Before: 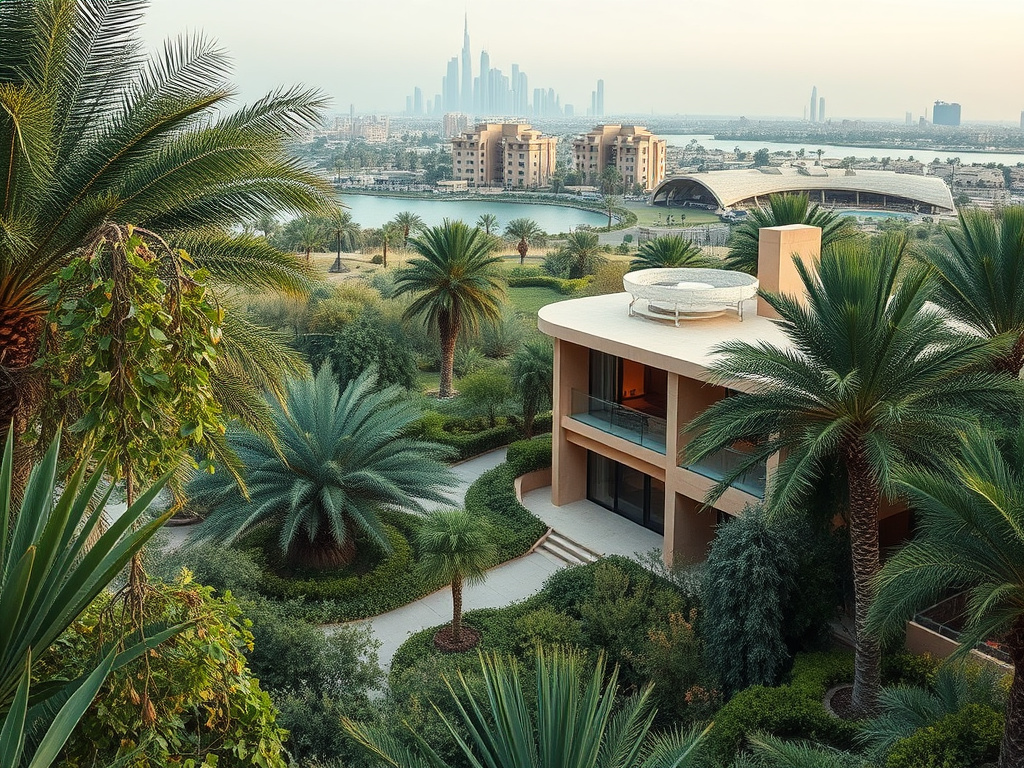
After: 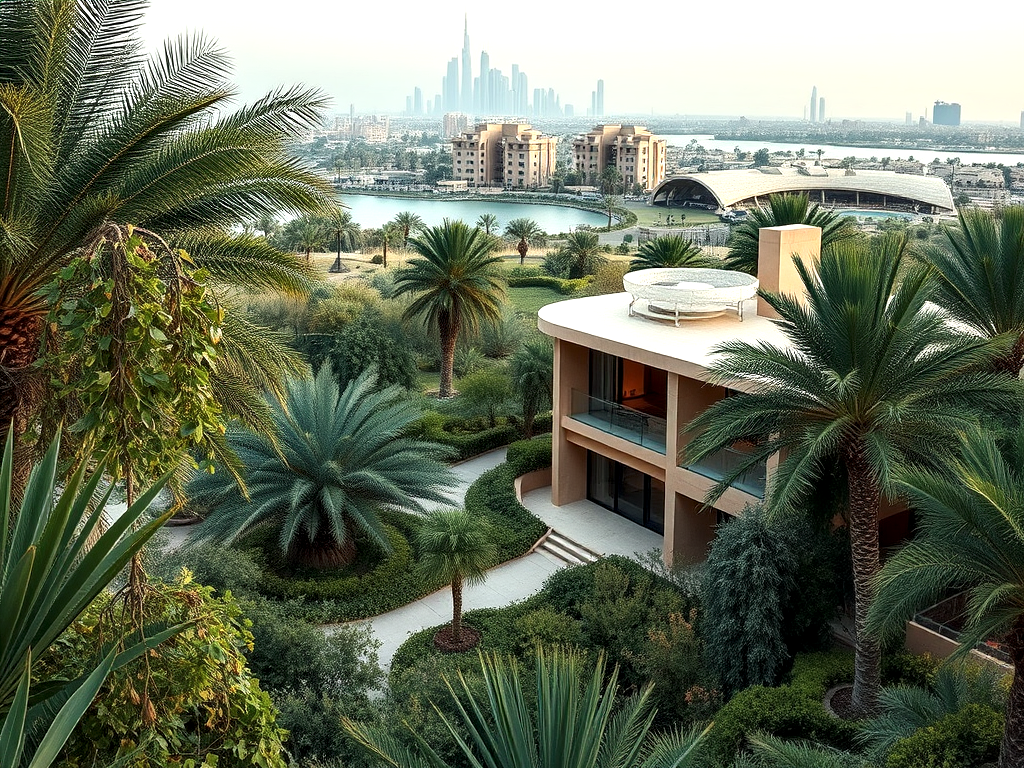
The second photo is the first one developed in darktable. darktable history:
tone equalizer: -8 EV -0.001 EV, -7 EV 0.001 EV, -6 EV -0.002 EV, -5 EV -0.003 EV, -4 EV -0.062 EV, -3 EV -0.222 EV, -2 EV -0.267 EV, -1 EV 0.105 EV, +0 EV 0.303 EV
contrast equalizer: y [[0.546, 0.552, 0.554, 0.554, 0.552, 0.546], [0.5 ×6], [0.5 ×6], [0 ×6], [0 ×6]]
